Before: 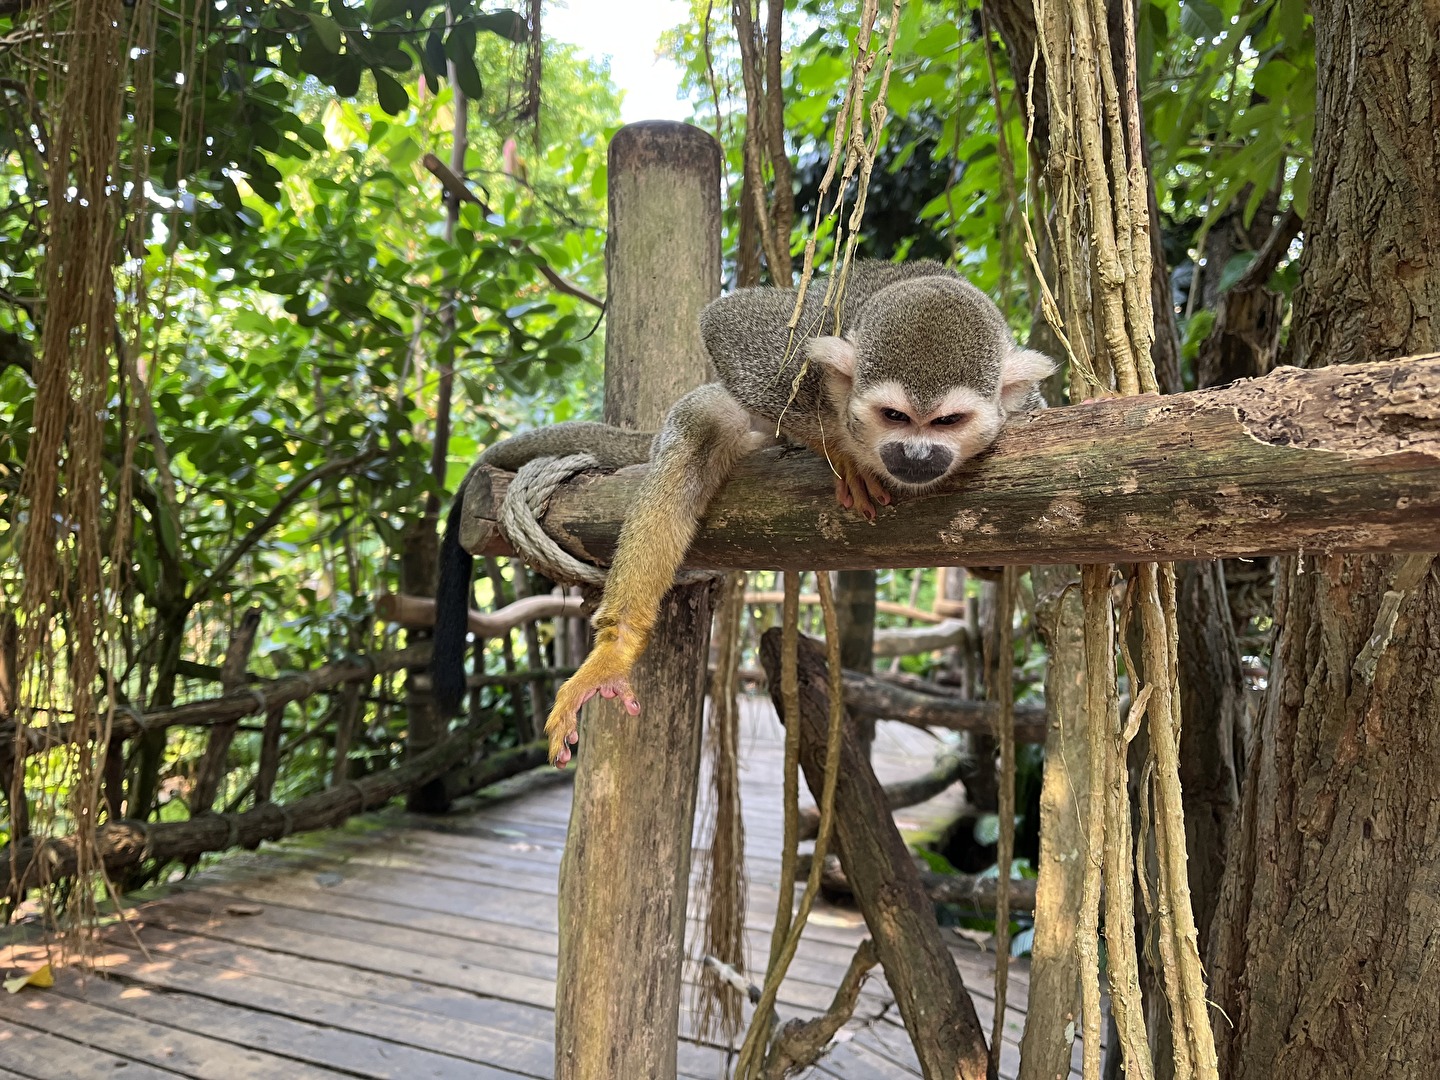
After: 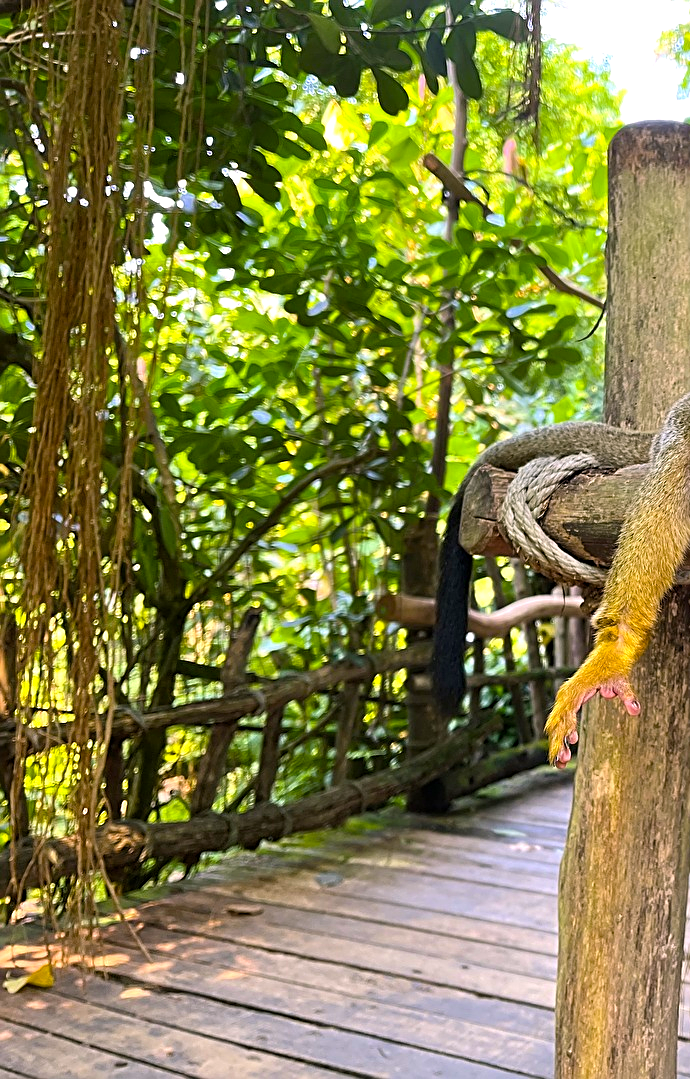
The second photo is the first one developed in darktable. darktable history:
color balance rgb: highlights gain › chroma 1.488%, highlights gain › hue 308.84°, perceptual saturation grading › global saturation 19.133%, global vibrance 42.803%
crop and rotate: left 0.029%, top 0%, right 52.02%
sharpen: on, module defaults
exposure: exposure 0.128 EV, compensate exposure bias true, compensate highlight preservation false
shadows and highlights: shadows -13.07, white point adjustment 4.18, highlights 26.85
